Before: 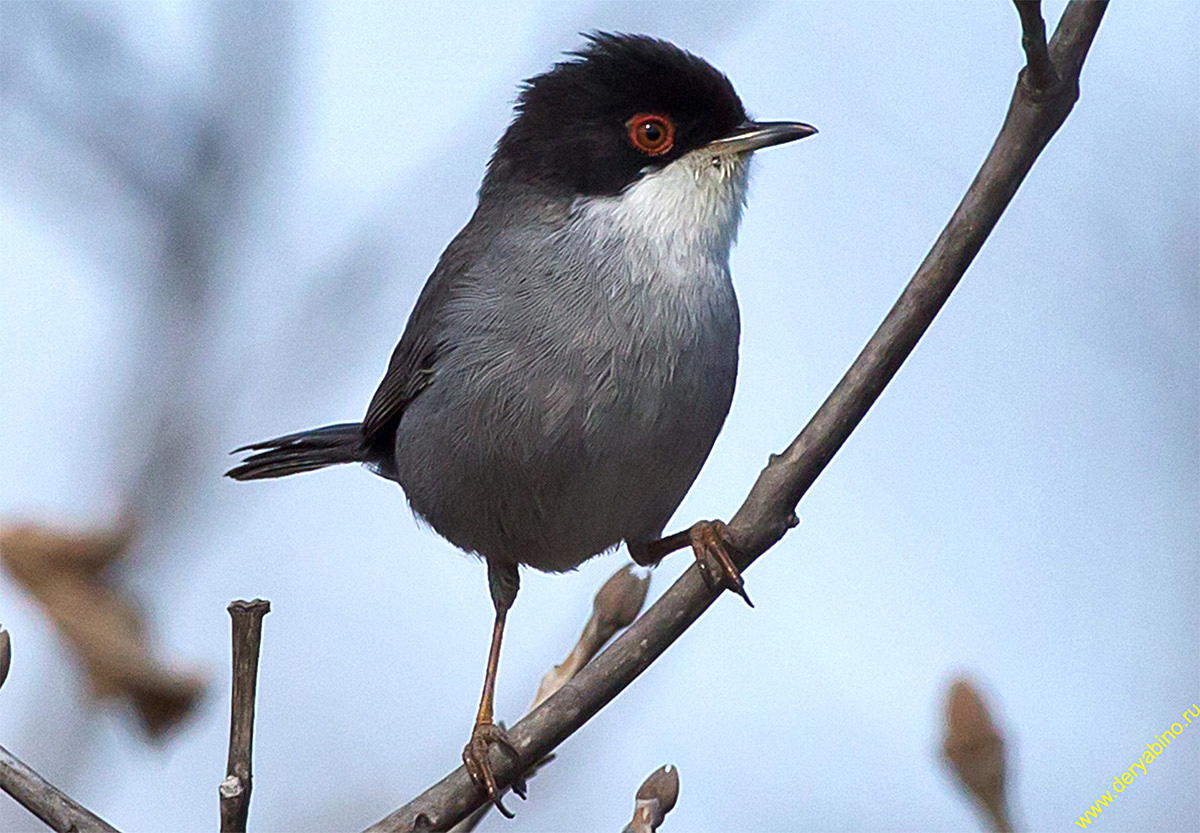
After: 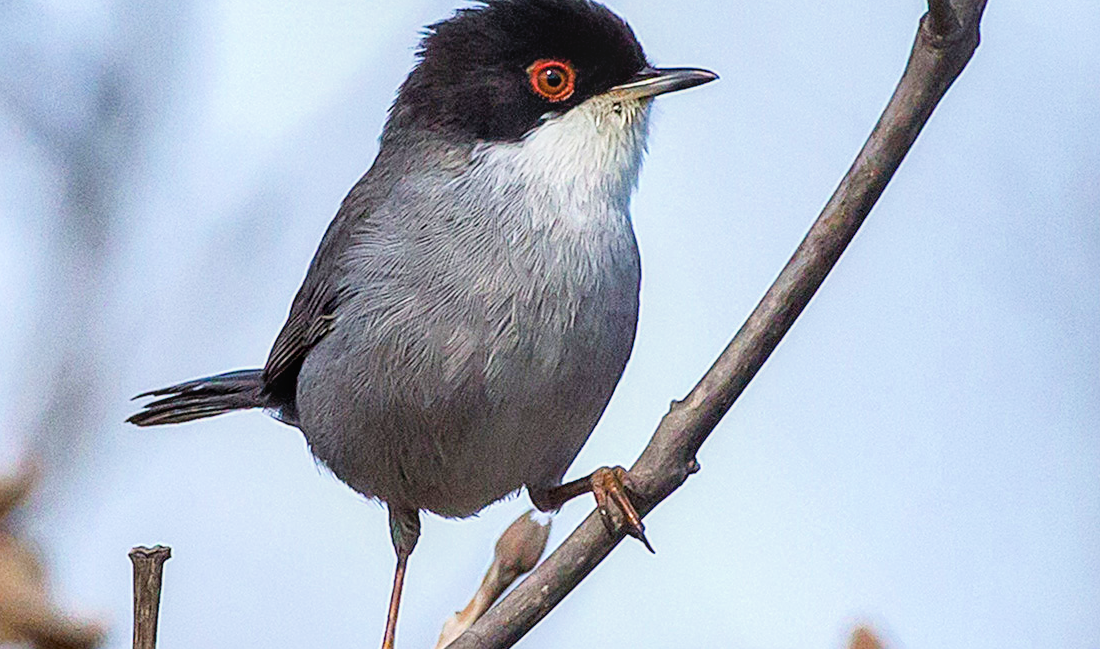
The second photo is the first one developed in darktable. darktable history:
exposure: black level correction 0.001, exposure 0.964 EV, compensate exposure bias true, compensate highlight preservation false
crop: left 8.325%, top 6.593%, bottom 15.386%
color balance rgb: perceptual saturation grading › global saturation 24.968%
filmic rgb: black relative exposure -7.97 EV, white relative exposure 3.95 EV, hardness 4.14, contrast 0.994, iterations of high-quality reconstruction 0
local contrast: on, module defaults
sharpen: amount 0.208
